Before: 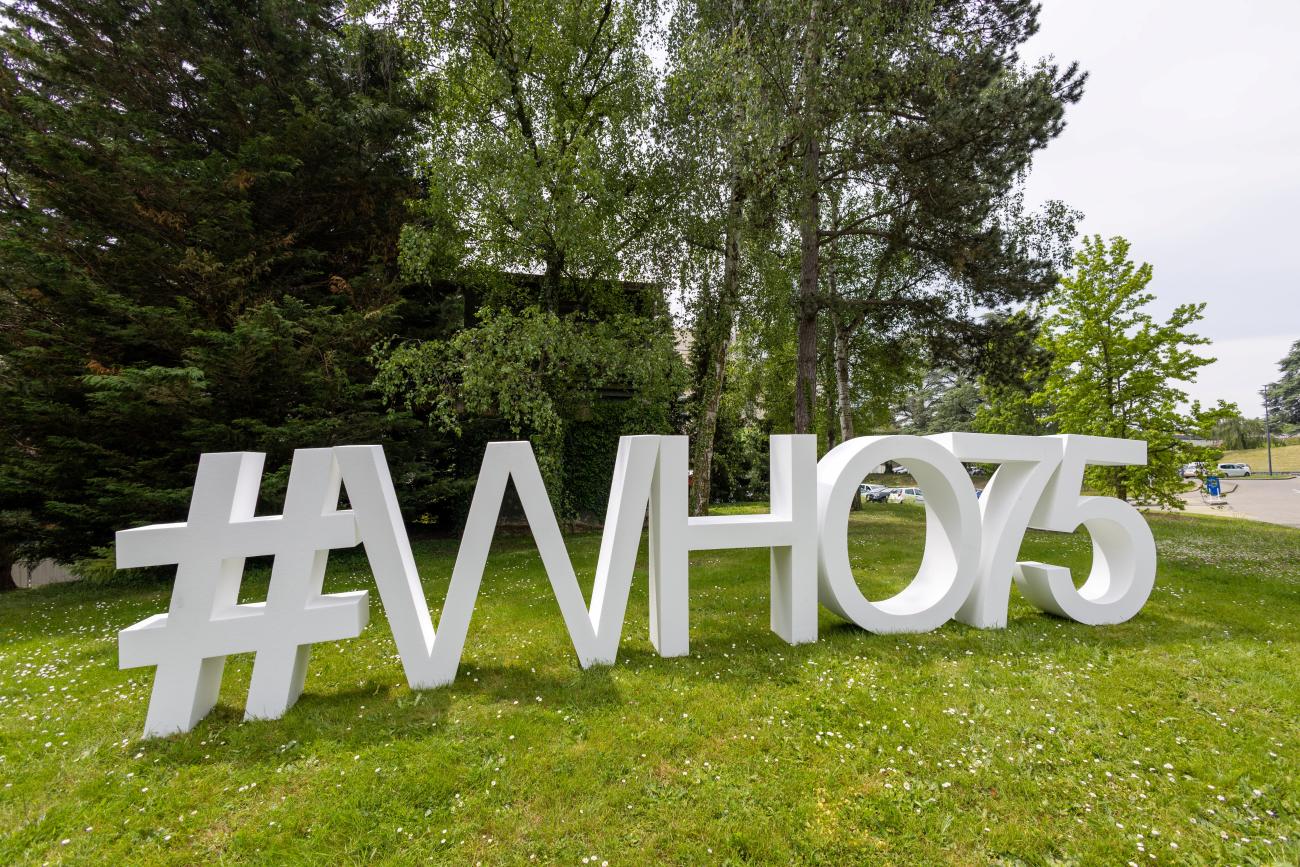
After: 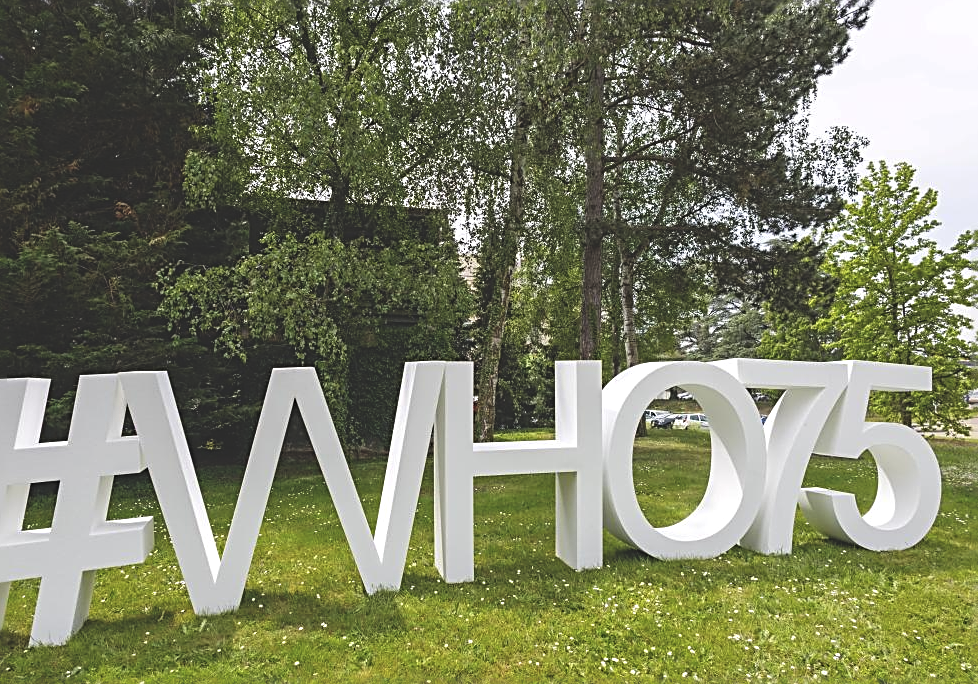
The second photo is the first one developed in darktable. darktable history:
sharpen: radius 2.655, amount 0.653
levels: levels [0, 0.474, 0.947]
crop: left 16.598%, top 8.591%, right 8.154%, bottom 12.482%
exposure: black level correction -0.025, exposure -0.121 EV, compensate highlight preservation false
